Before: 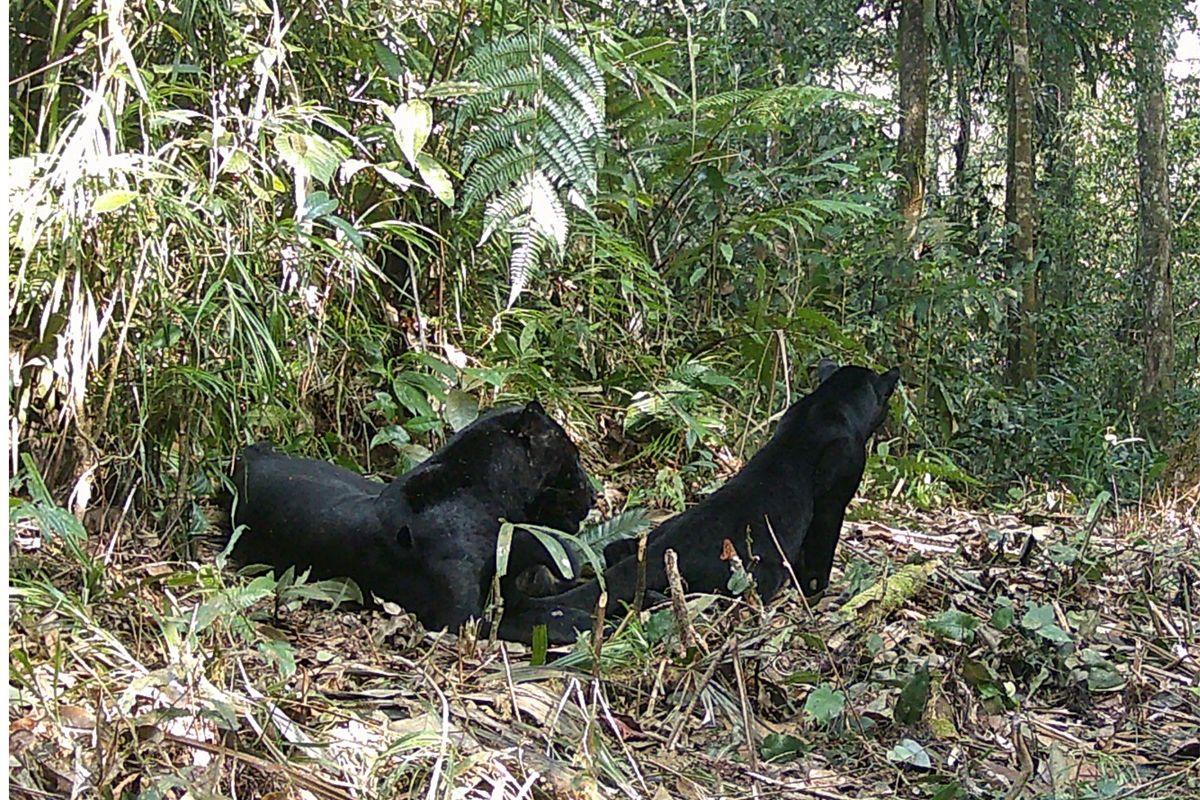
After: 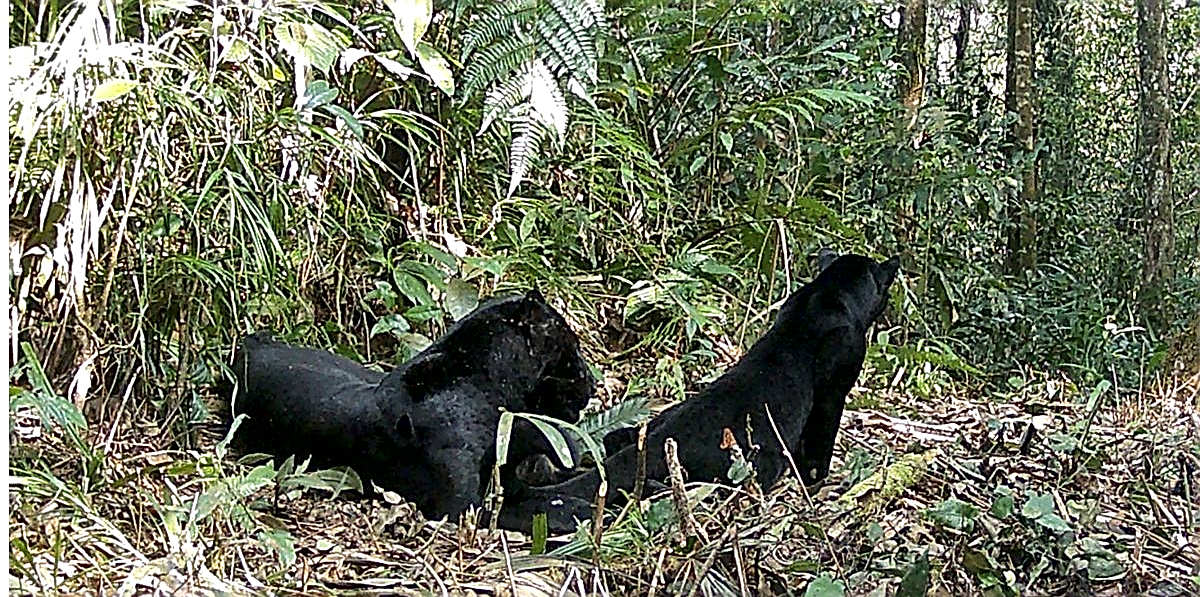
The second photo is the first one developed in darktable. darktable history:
crop: top 13.905%, bottom 11.42%
local contrast: mode bilateral grid, contrast 71, coarseness 75, detail 181%, midtone range 0.2
sharpen: amount 0.909
